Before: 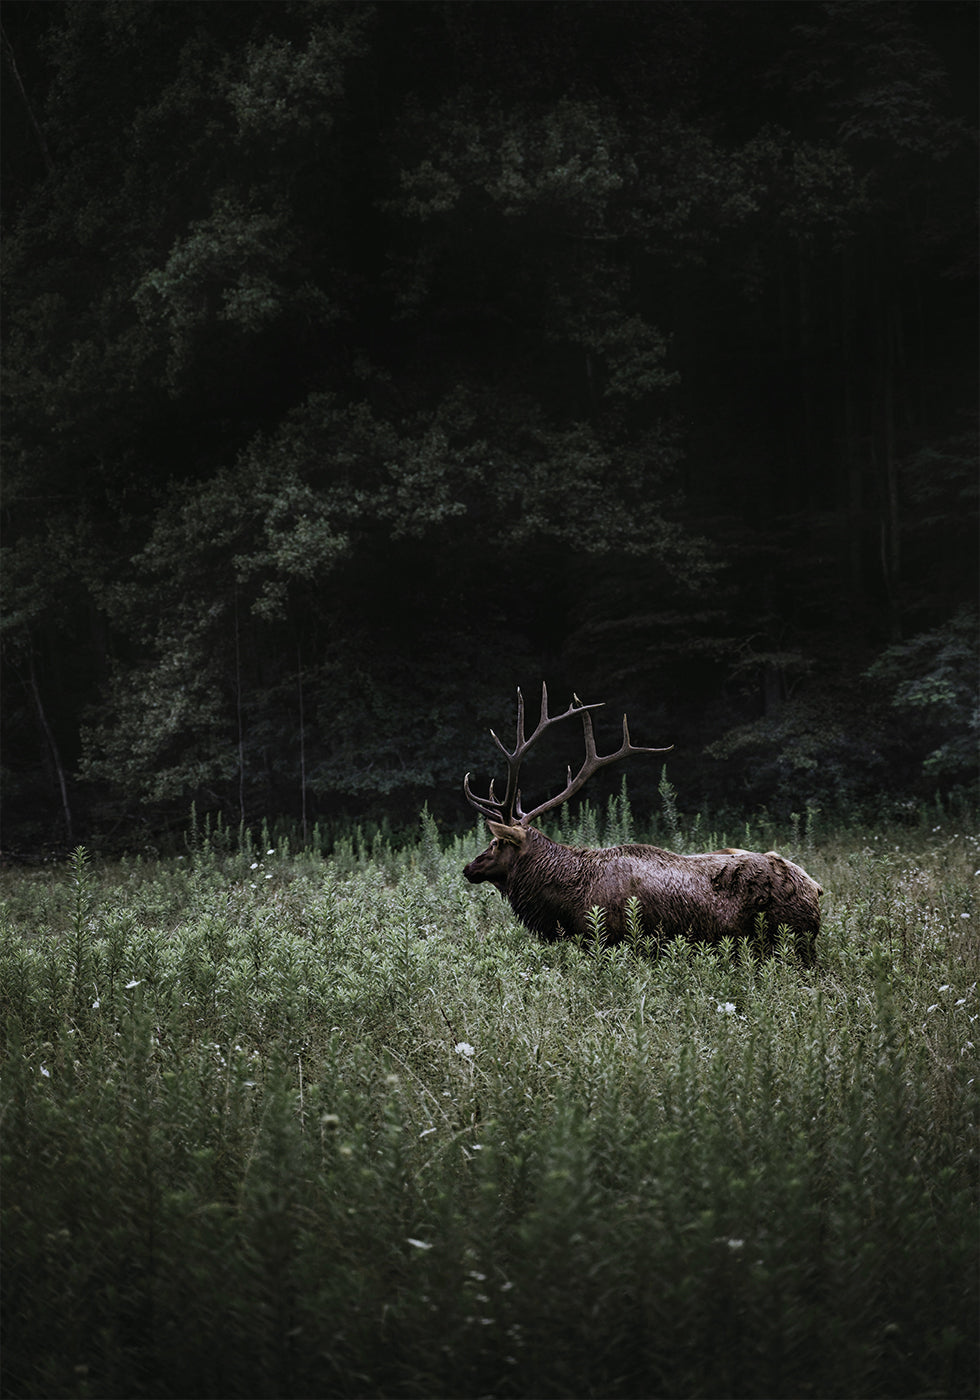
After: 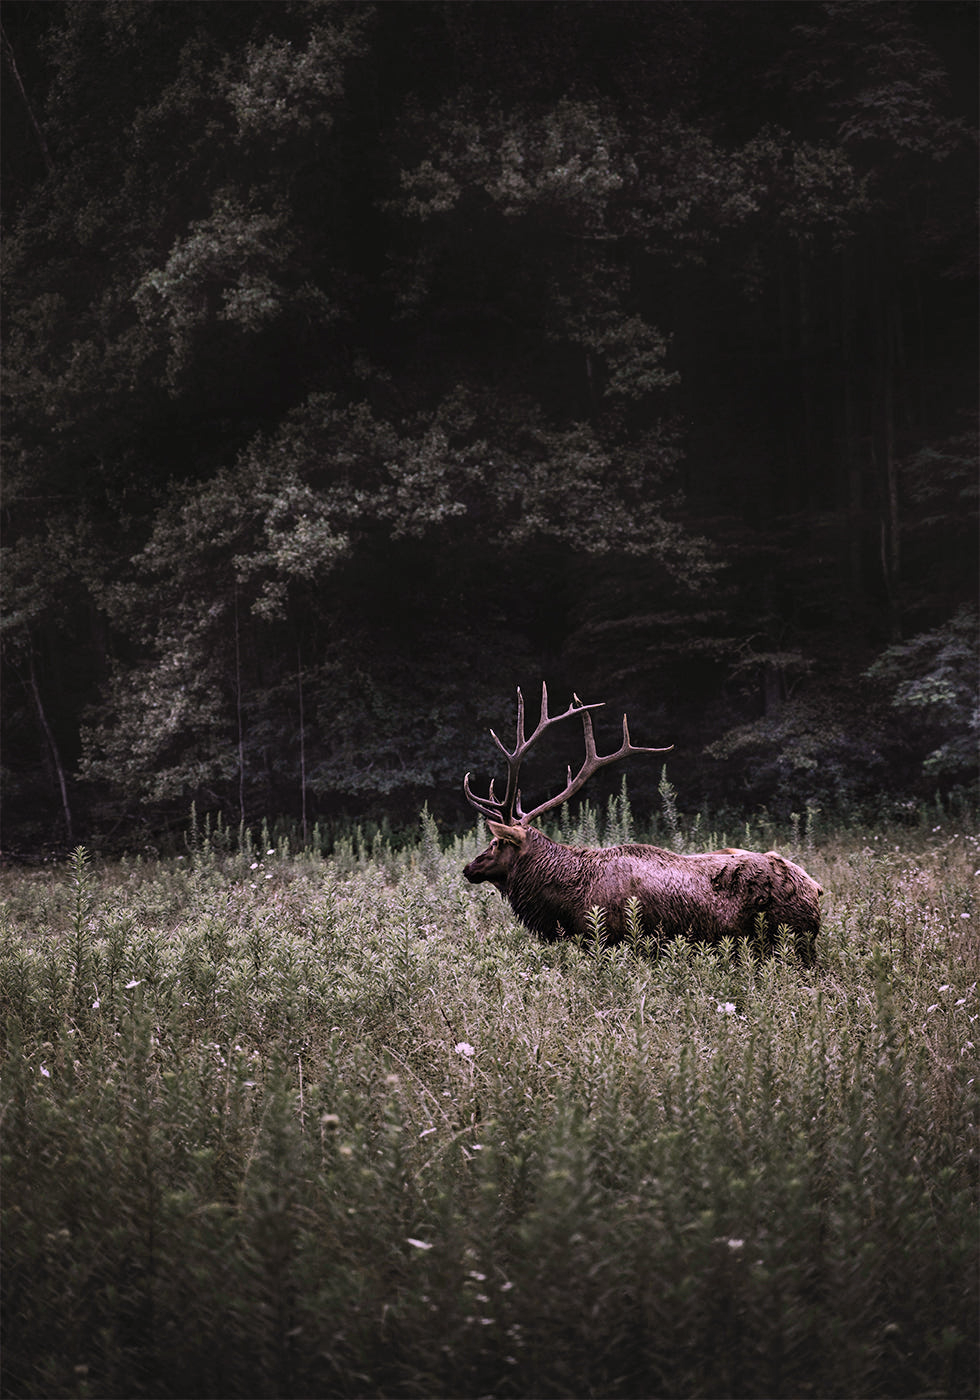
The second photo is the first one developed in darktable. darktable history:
white balance: red 1.188, blue 1.11
shadows and highlights: radius 118.69, shadows 42.21, highlights -61.56, soften with gaussian
